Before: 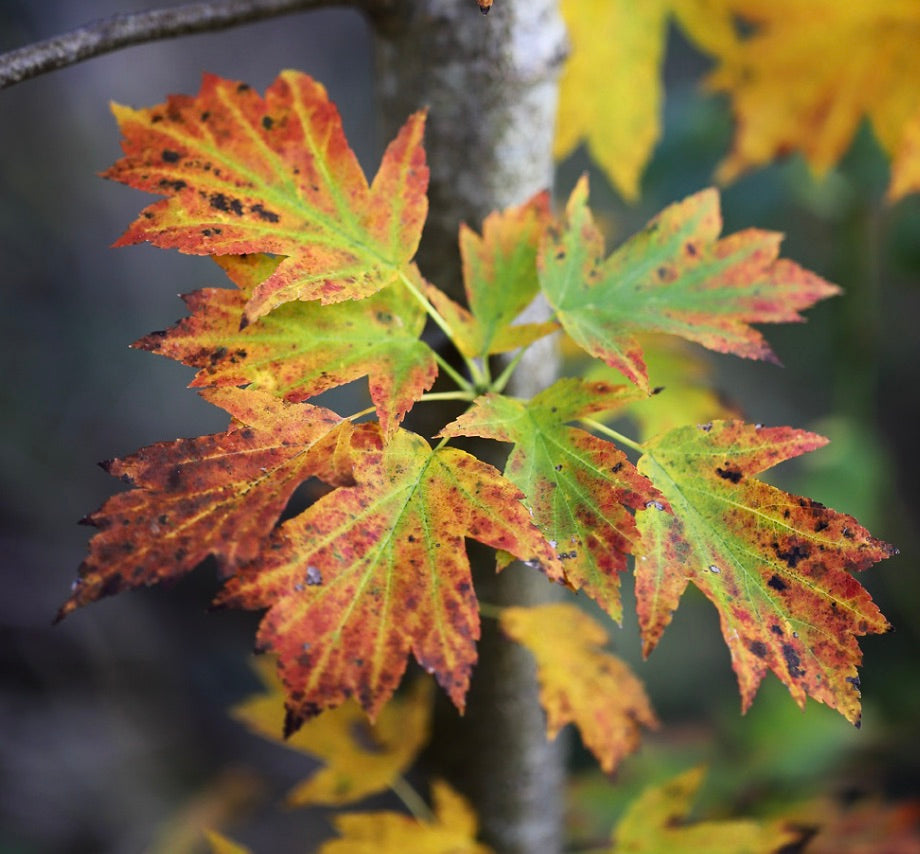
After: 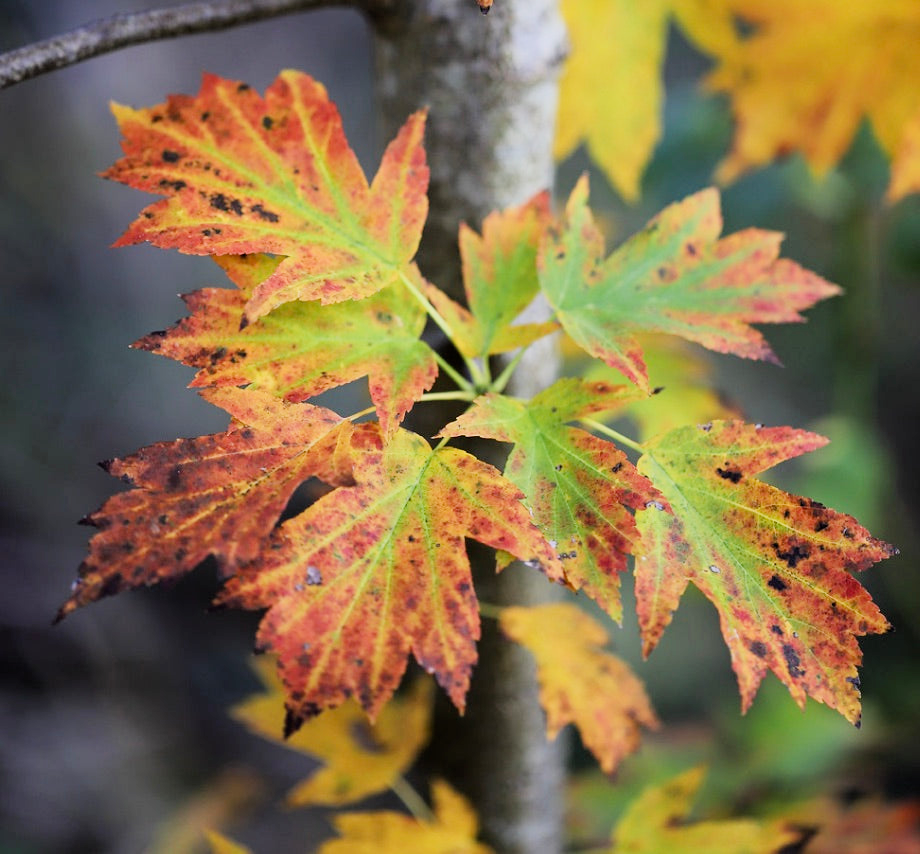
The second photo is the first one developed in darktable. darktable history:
exposure: black level correction 0.001, exposure 0.5 EV, compensate exposure bias true, compensate highlight preservation false
filmic rgb: hardness 4.17
